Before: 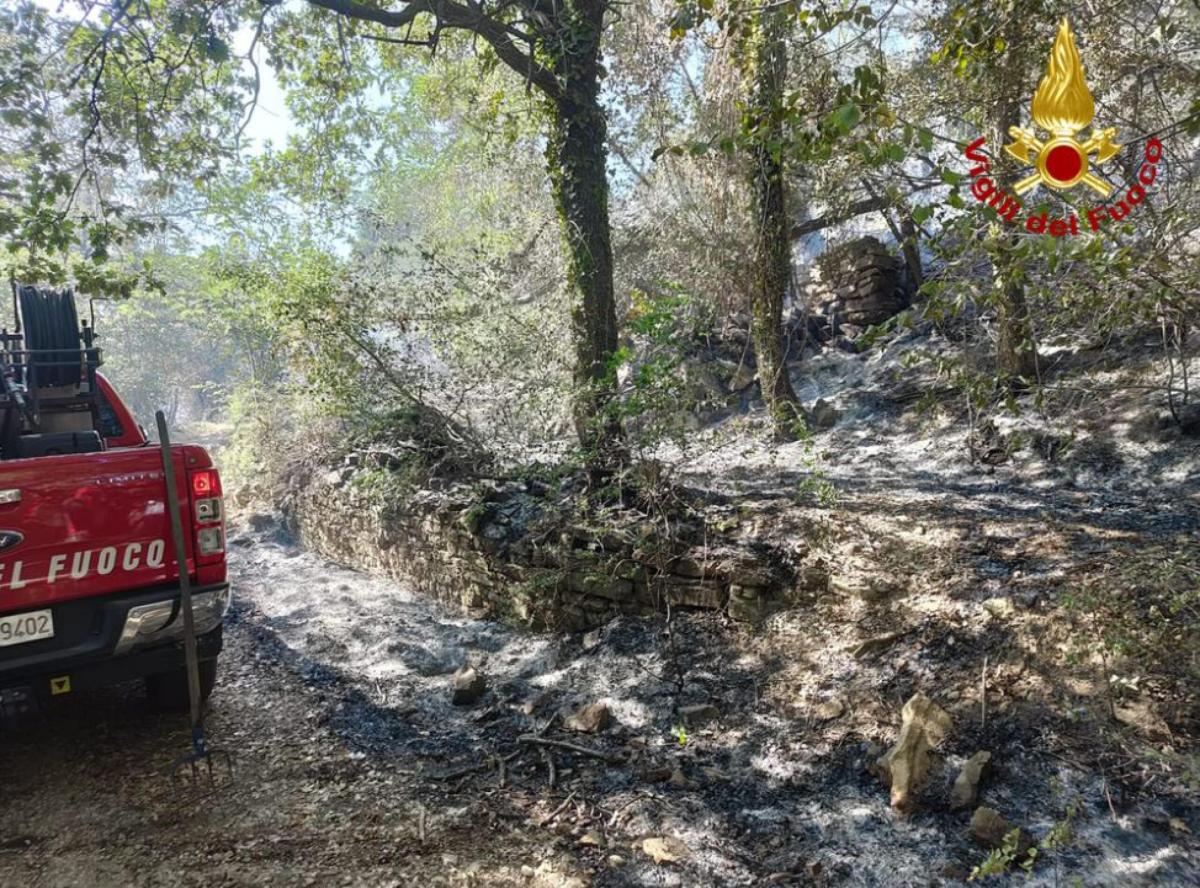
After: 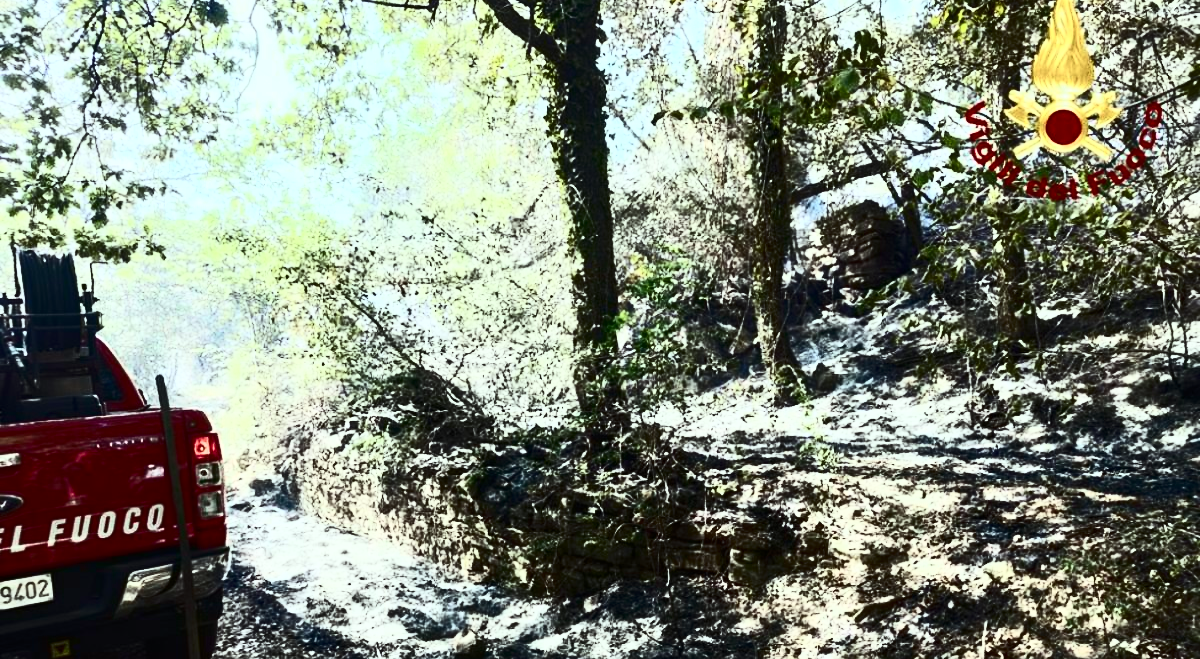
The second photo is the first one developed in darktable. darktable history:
contrast brightness saturation: contrast 0.935, brightness 0.204
crop: top 4.074%, bottom 21.644%
color correction: highlights a* -6.38, highlights b* 0.496
